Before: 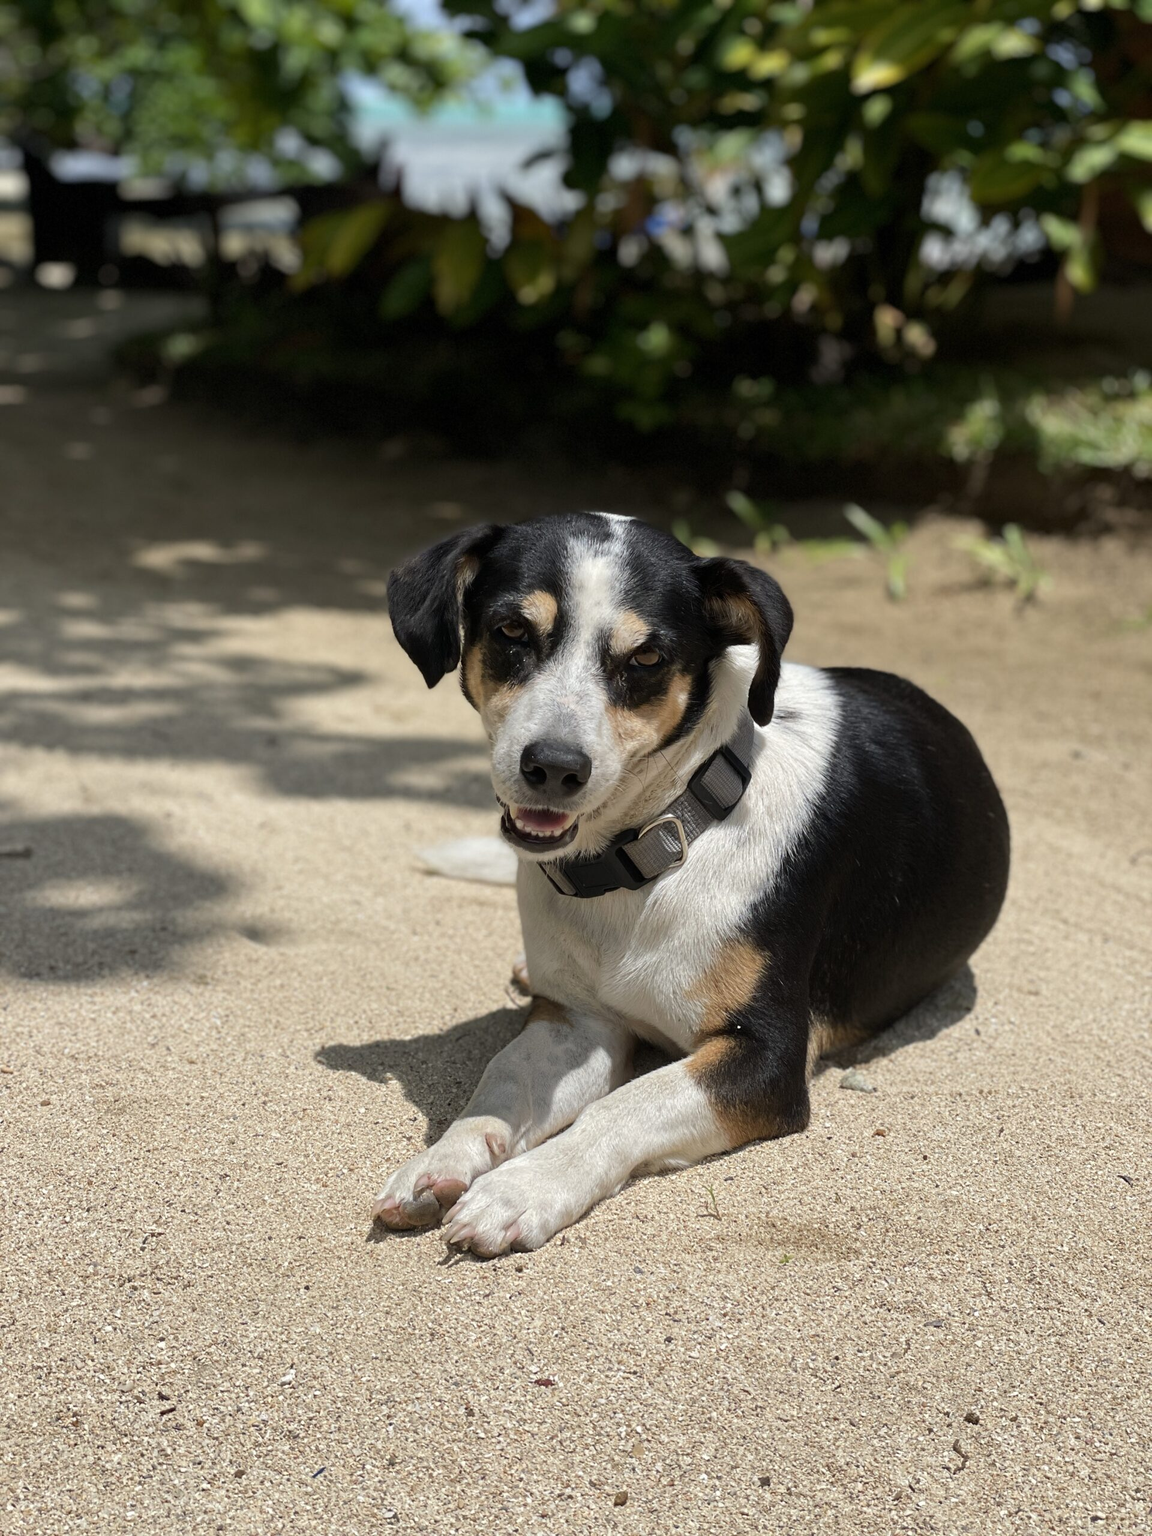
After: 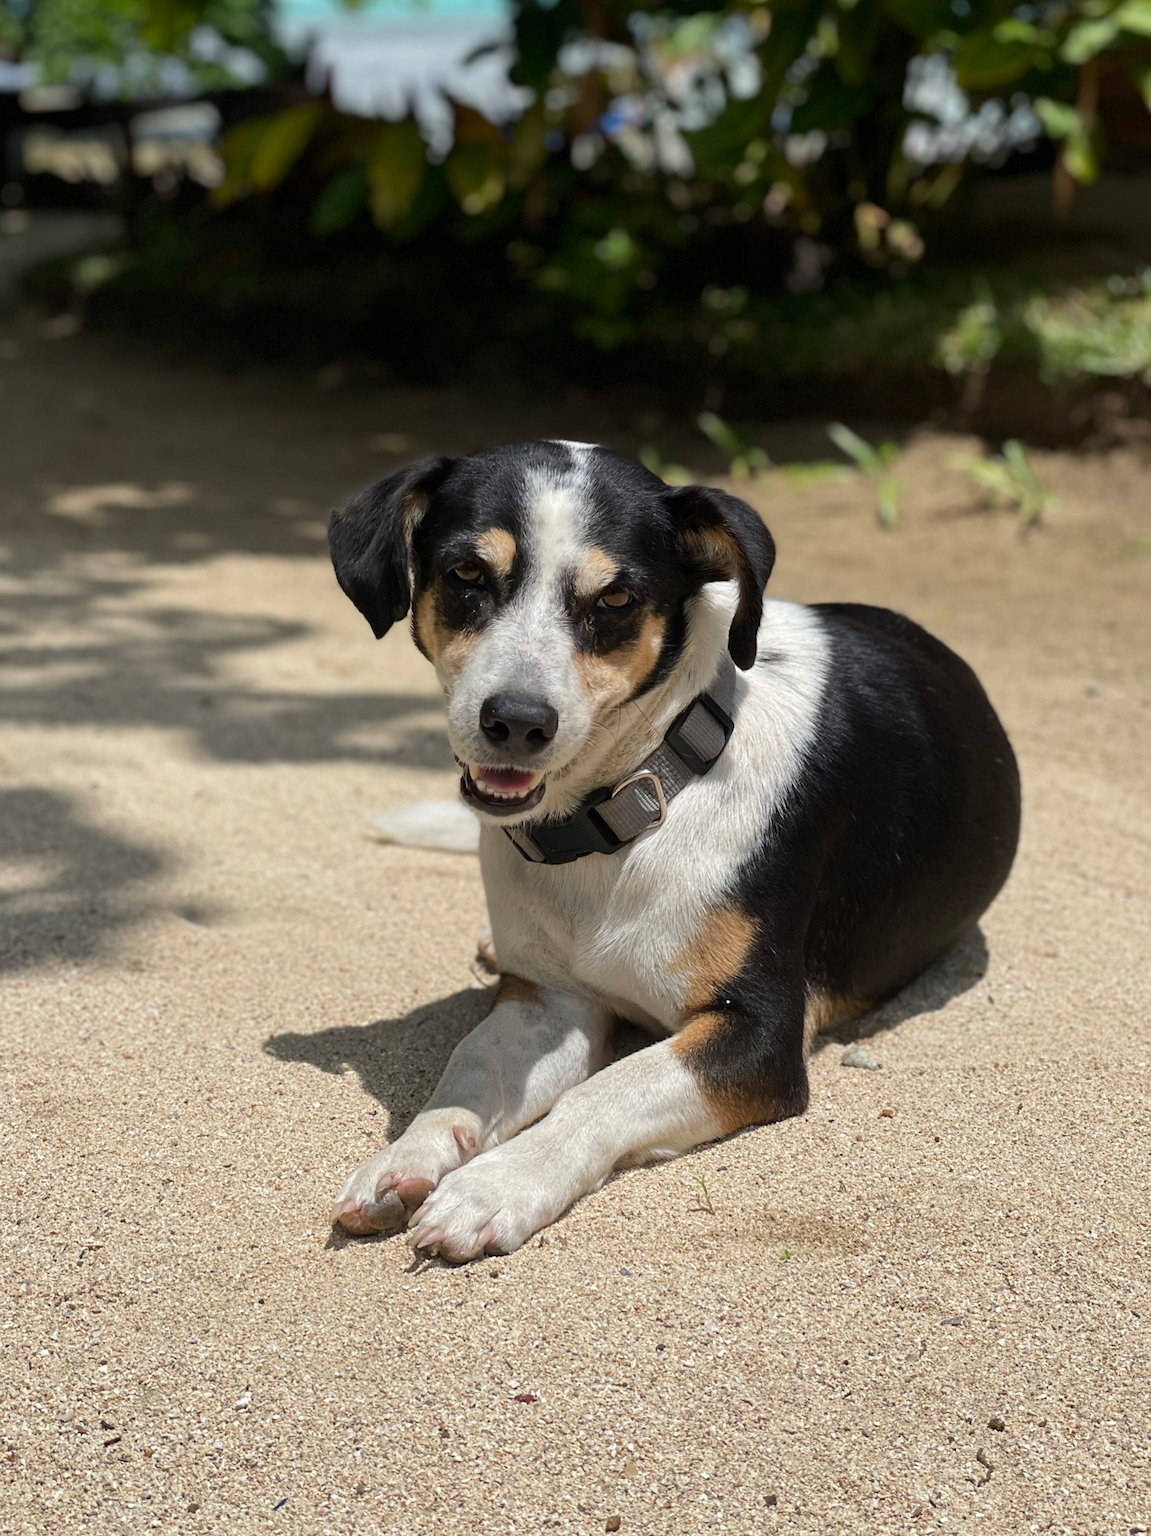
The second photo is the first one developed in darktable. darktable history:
crop and rotate: angle 1.6°, left 5.753%, top 5.699%
